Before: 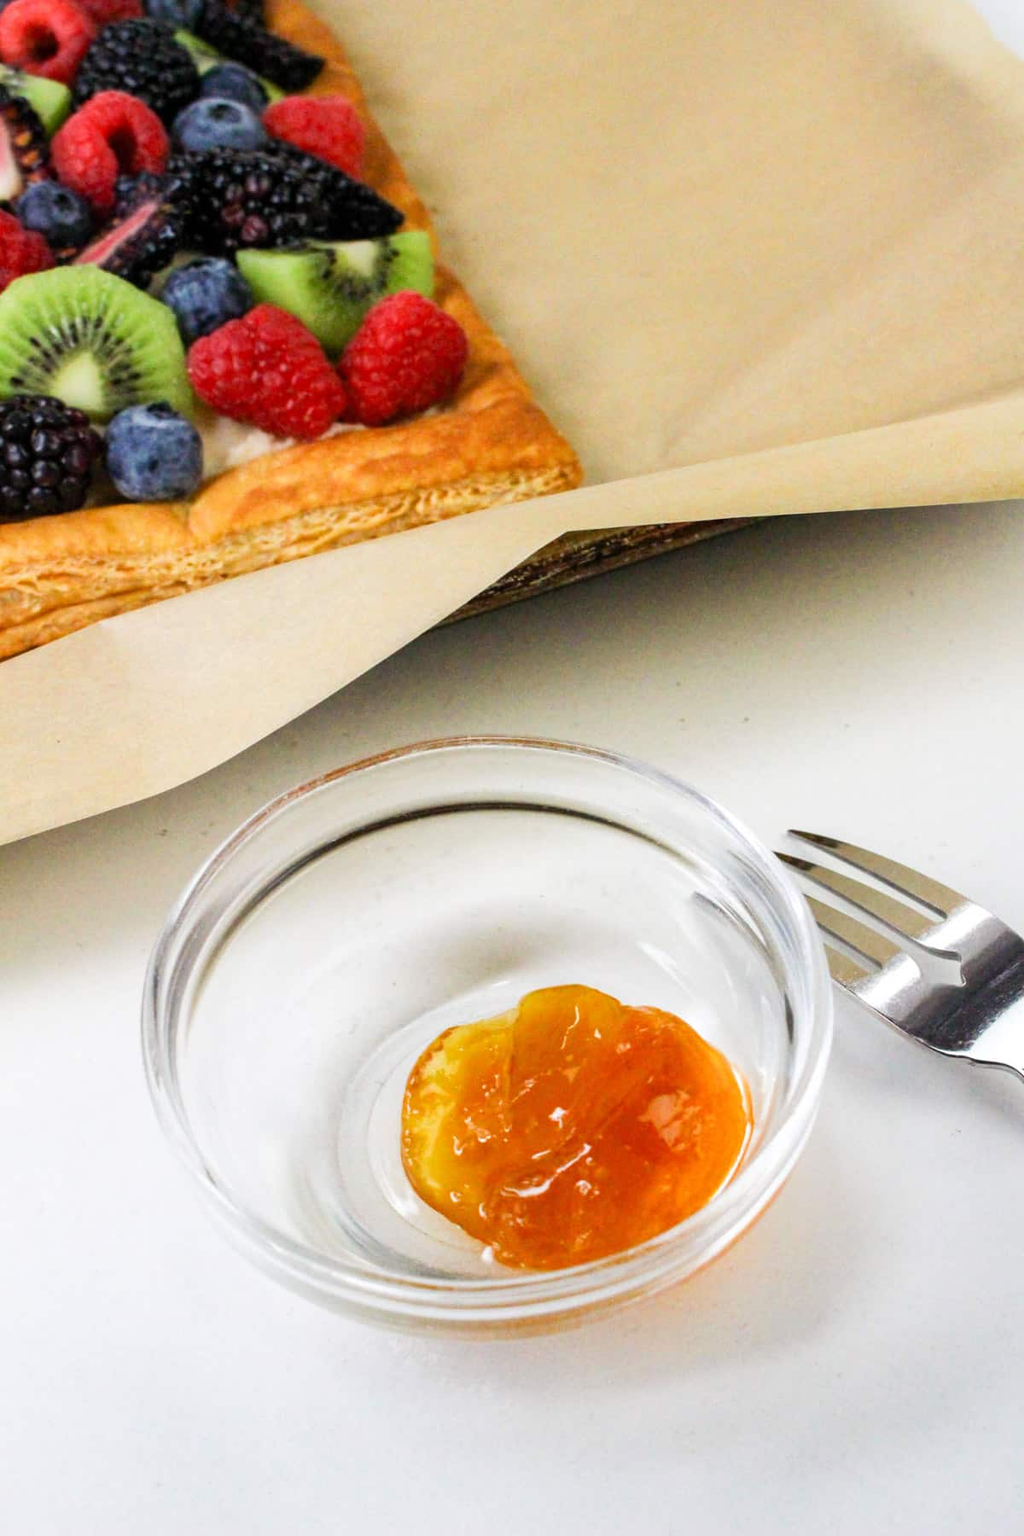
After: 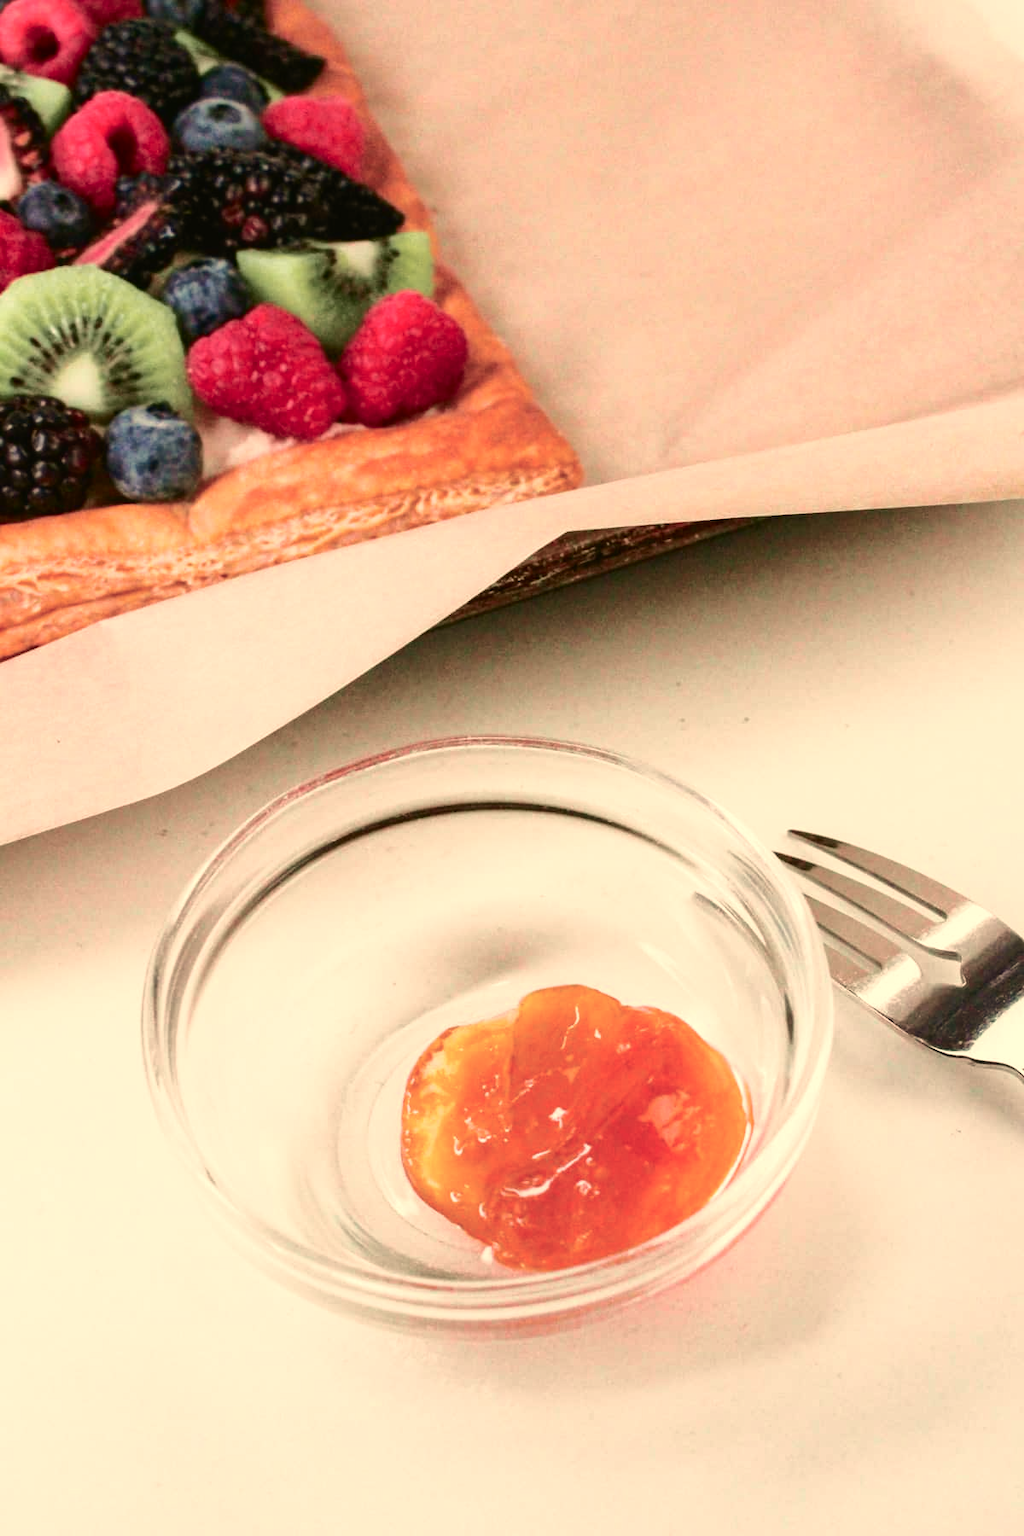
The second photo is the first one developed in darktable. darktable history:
tone curve: curves: ch0 [(0, 0.021) (0.059, 0.053) (0.212, 0.18) (0.337, 0.304) (0.495, 0.505) (0.725, 0.731) (0.89, 0.919) (1, 1)]; ch1 [(0, 0) (0.094, 0.081) (0.285, 0.299) (0.403, 0.436) (0.479, 0.475) (0.54, 0.55) (0.615, 0.637) (0.683, 0.688) (1, 1)]; ch2 [(0, 0) (0.257, 0.217) (0.434, 0.434) (0.498, 0.507) (0.527, 0.542) (0.597, 0.587) (0.658, 0.595) (1, 1)], color space Lab, independent channels, preserve colors none
white balance: red 1.123, blue 0.83
